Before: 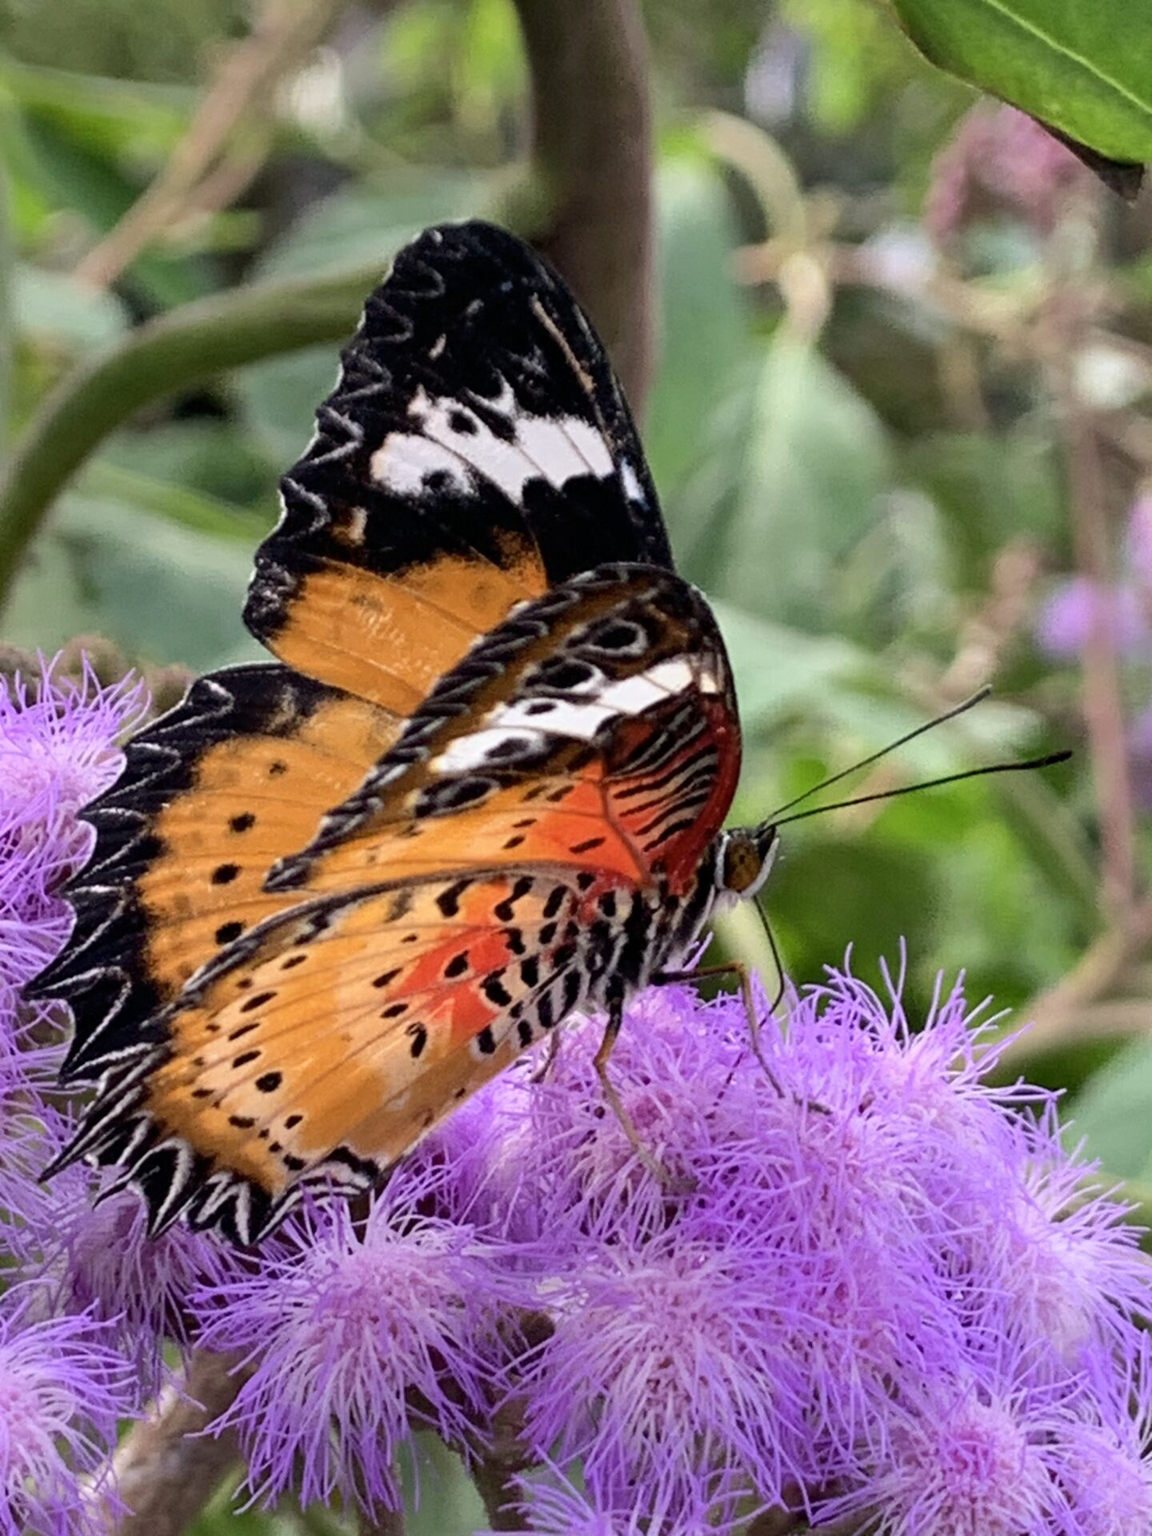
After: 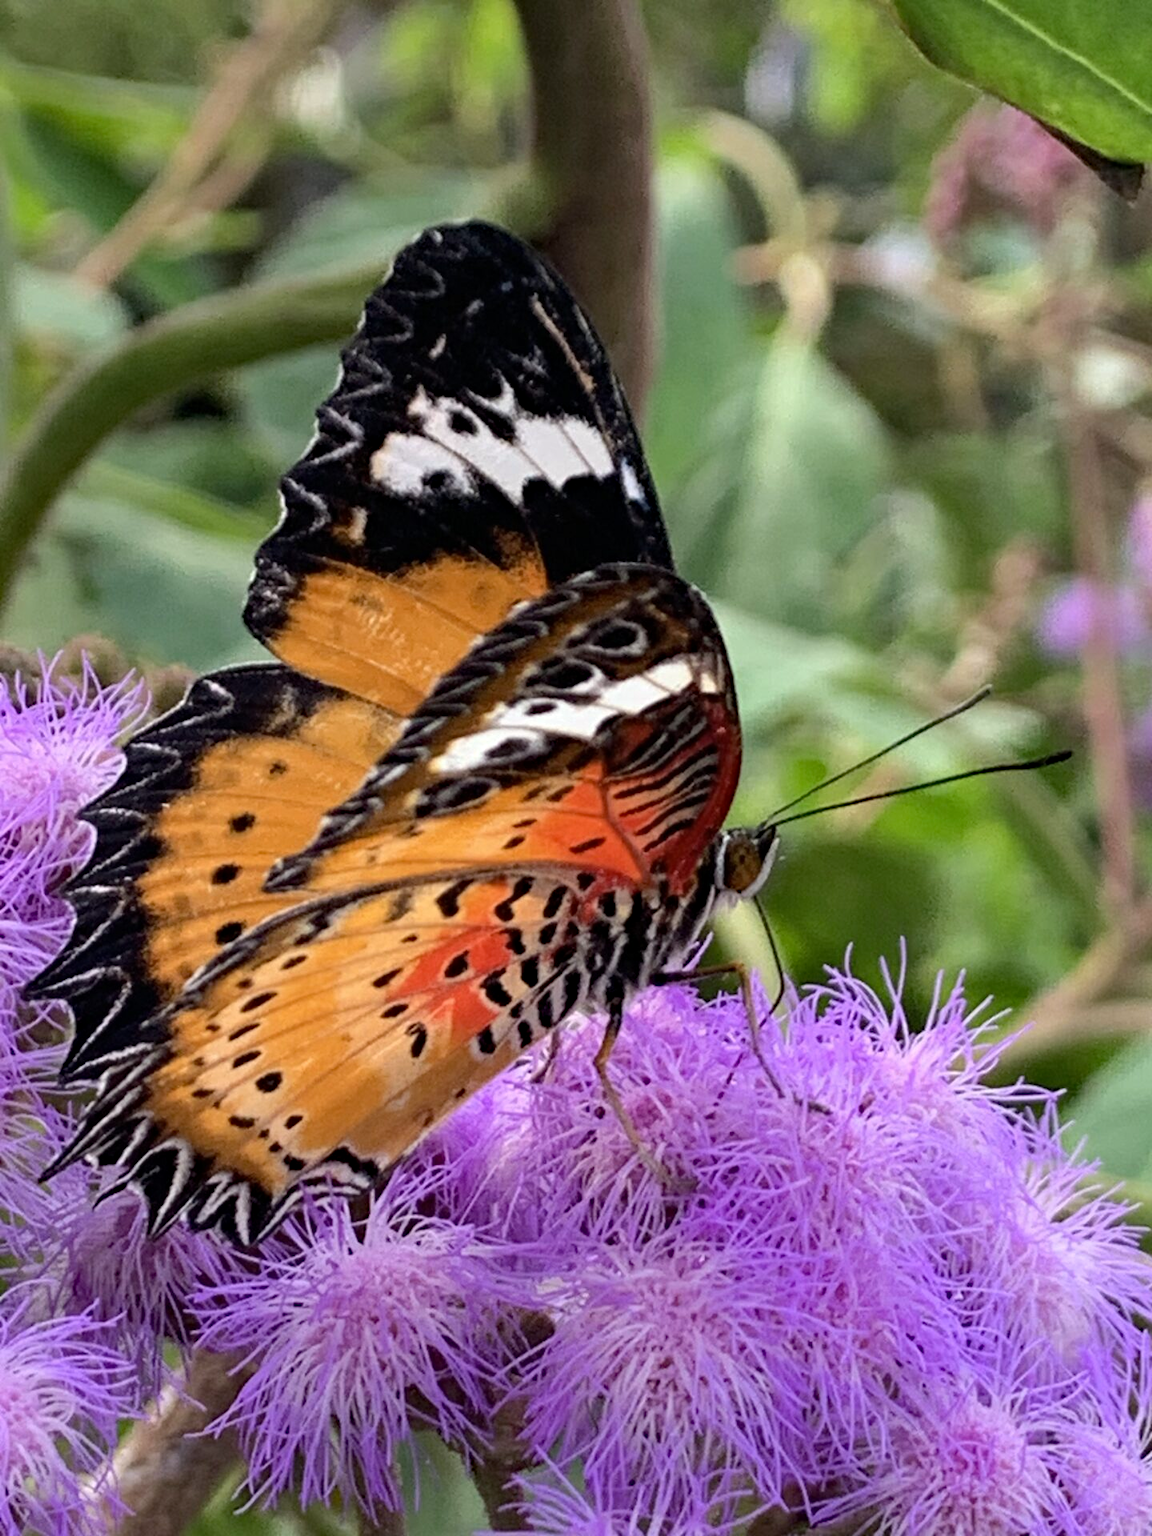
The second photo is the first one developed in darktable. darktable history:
shadows and highlights: shadows 4.1, highlights -17.6, soften with gaussian
haze removal: compatibility mode true, adaptive false
